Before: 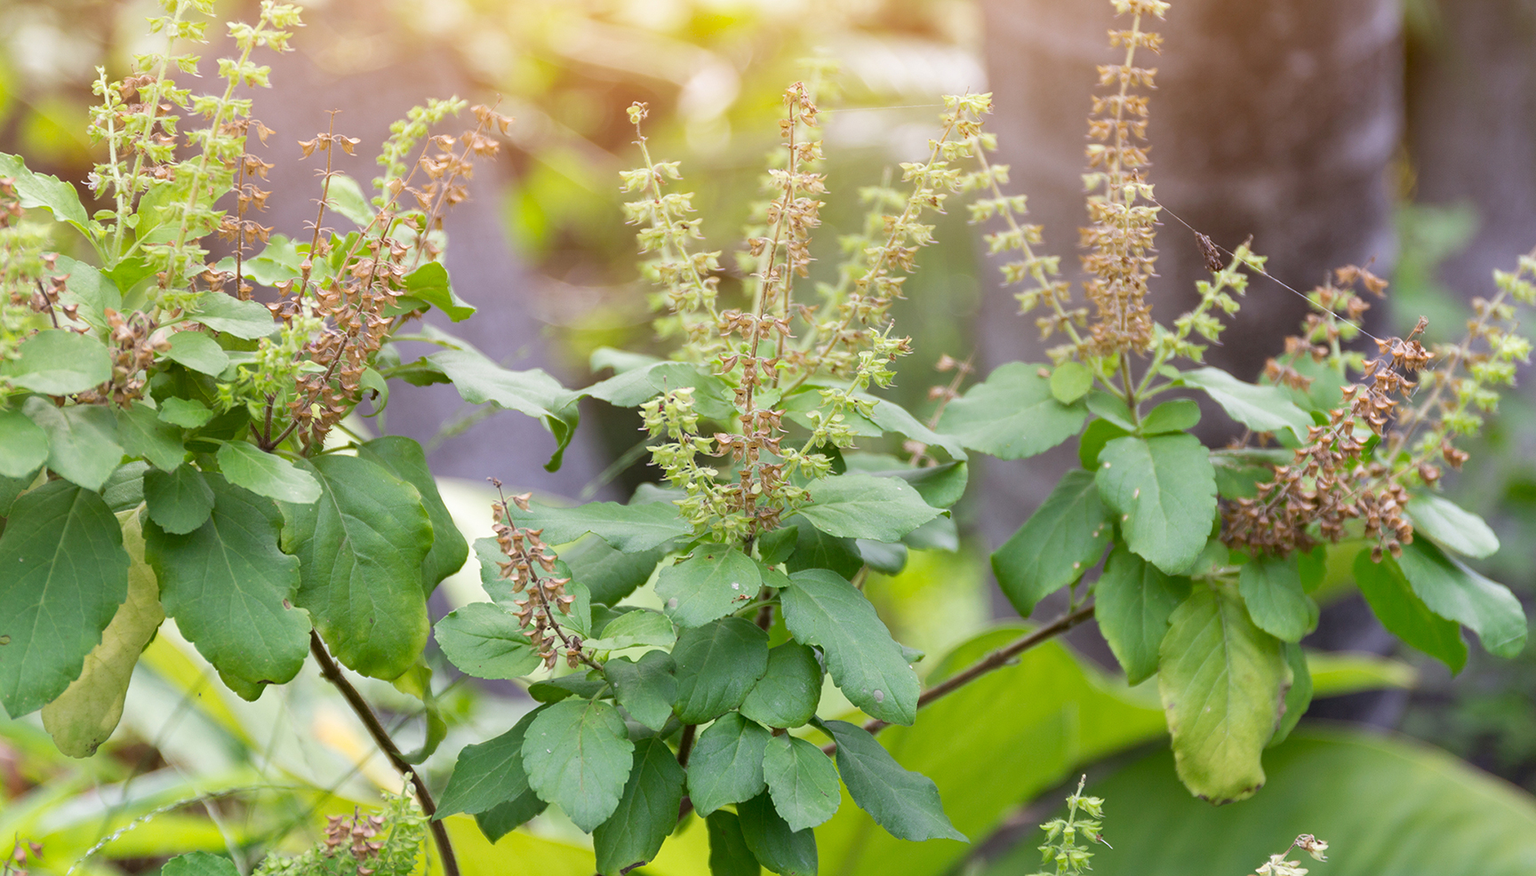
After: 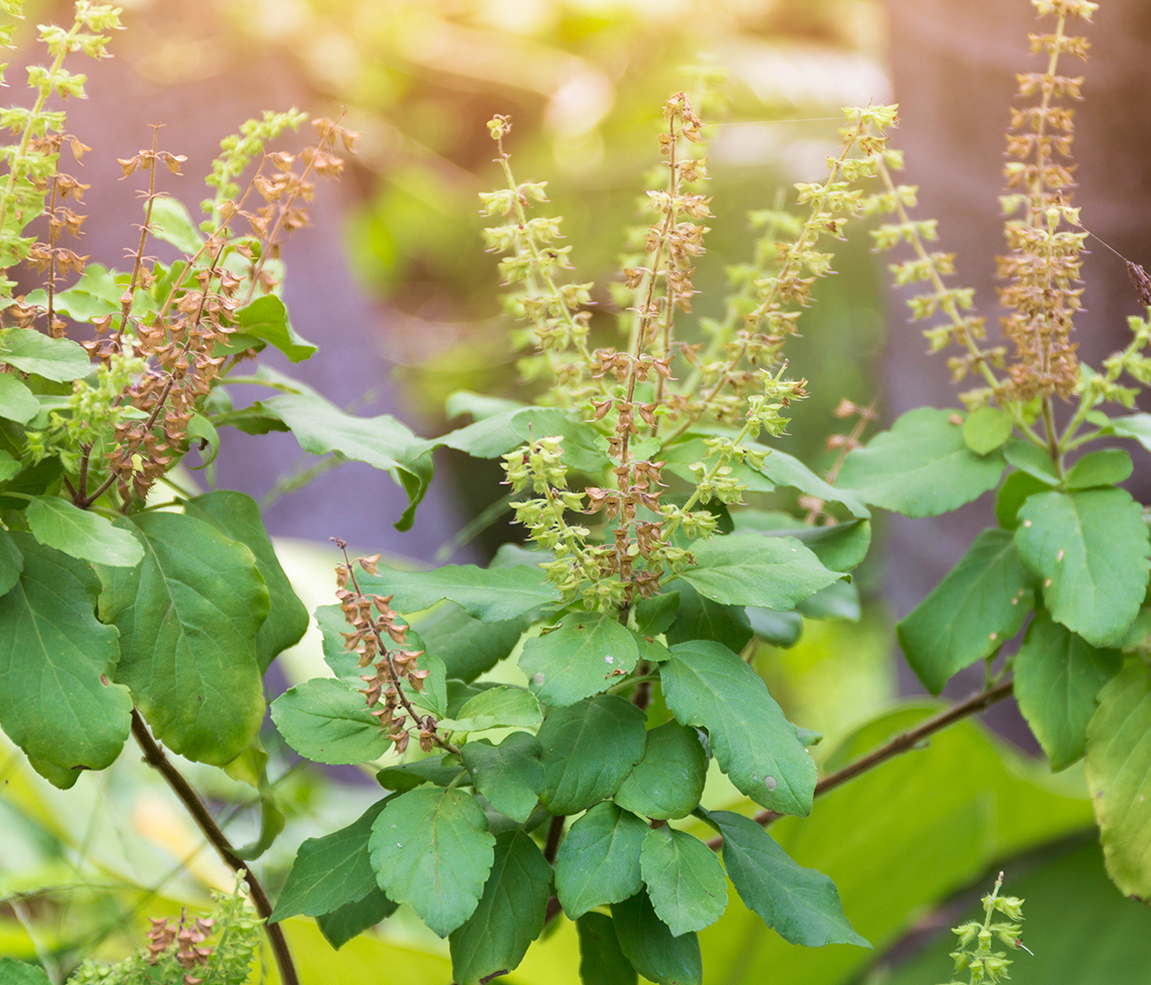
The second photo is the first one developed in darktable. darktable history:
velvia: strength 45%
crop and rotate: left 12.648%, right 20.685%
